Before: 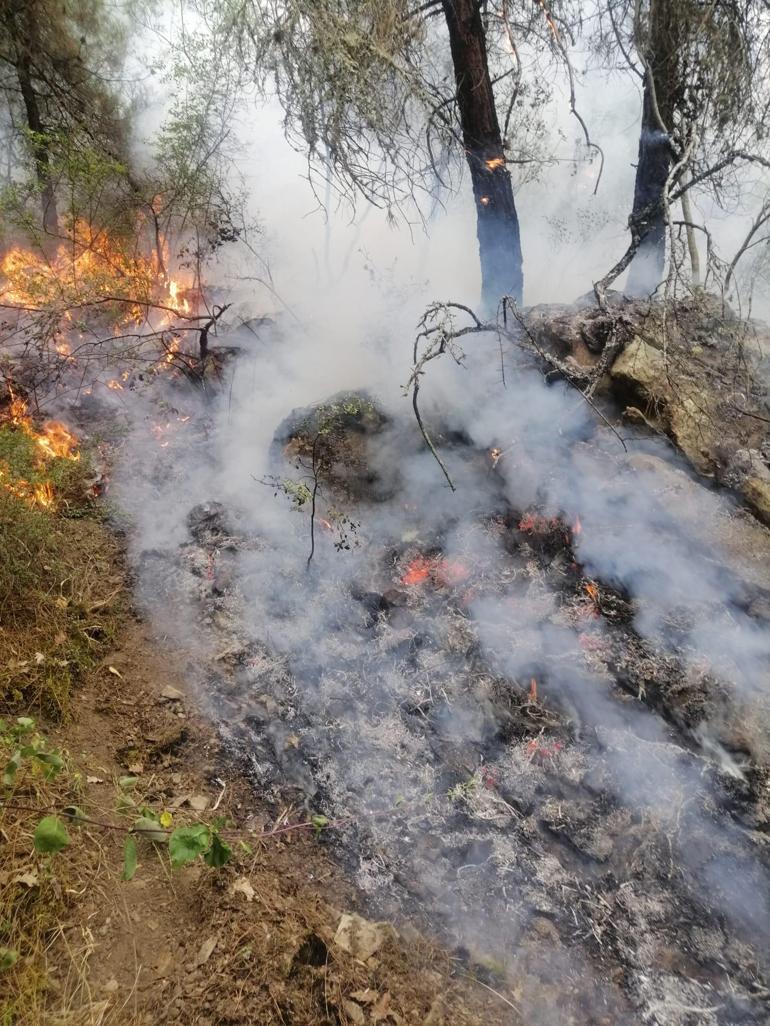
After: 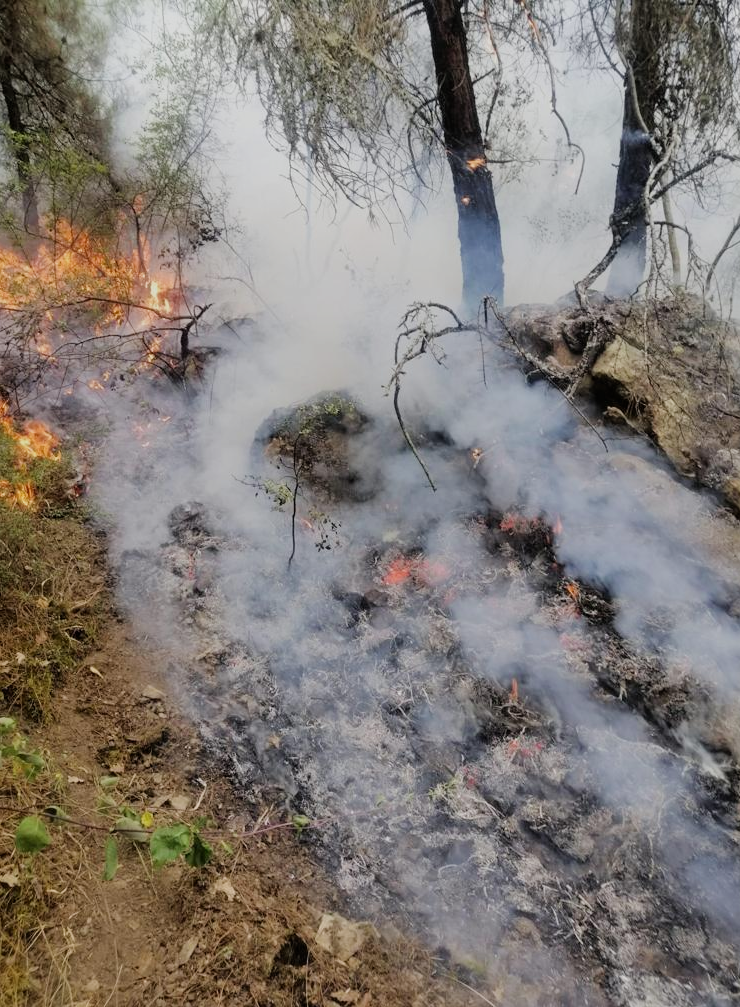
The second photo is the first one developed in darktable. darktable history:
crop and rotate: left 2.487%, right 1.308%, bottom 1.805%
filmic rgb: black relative exposure -8.03 EV, white relative exposure 4.04 EV, threshold 3.01 EV, structure ↔ texture 99.92%, hardness 4.13, enable highlight reconstruction true
